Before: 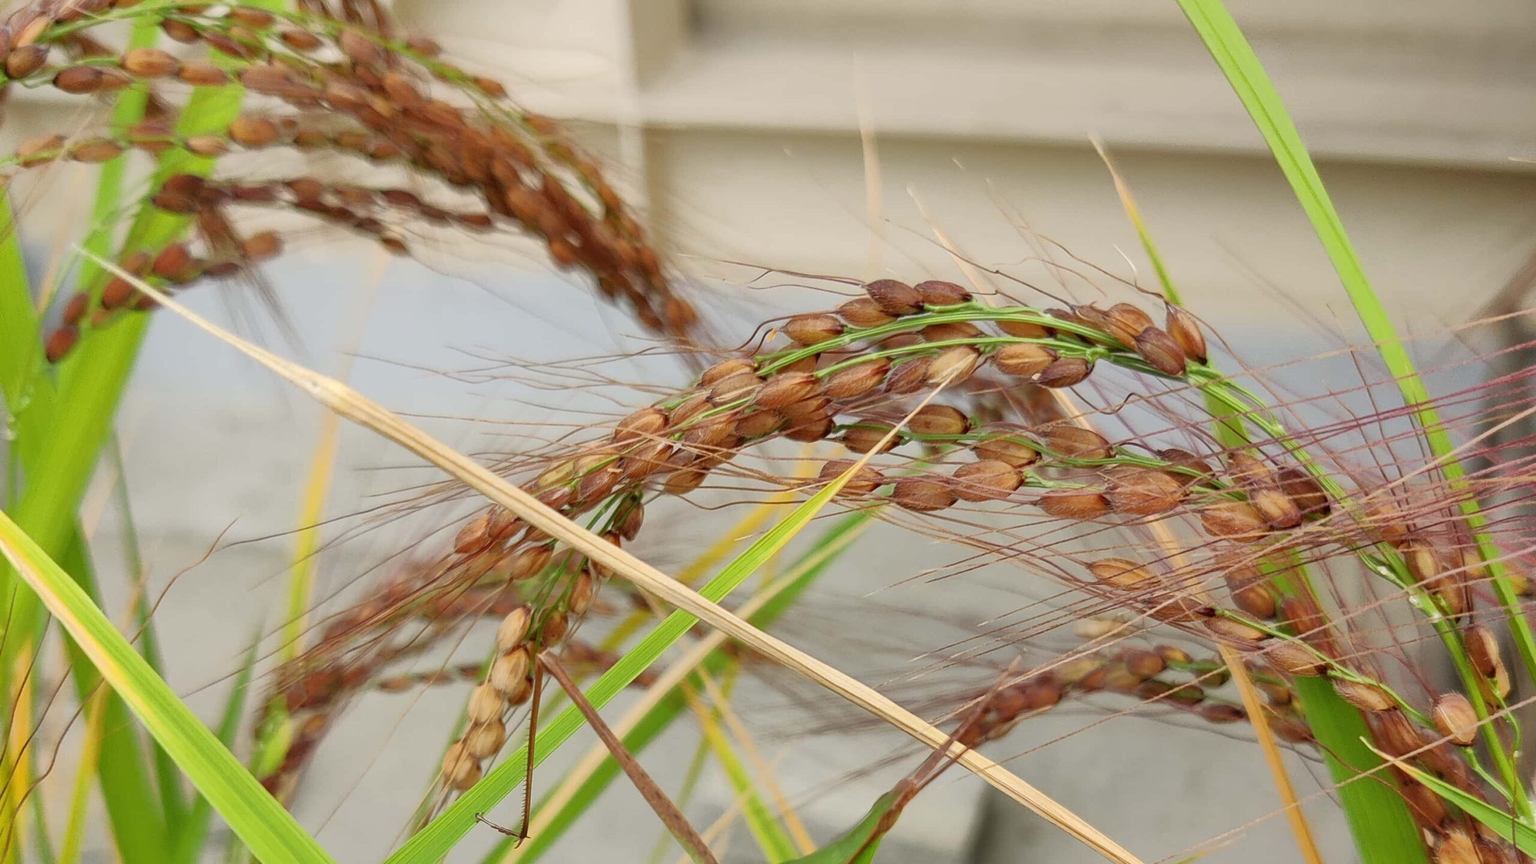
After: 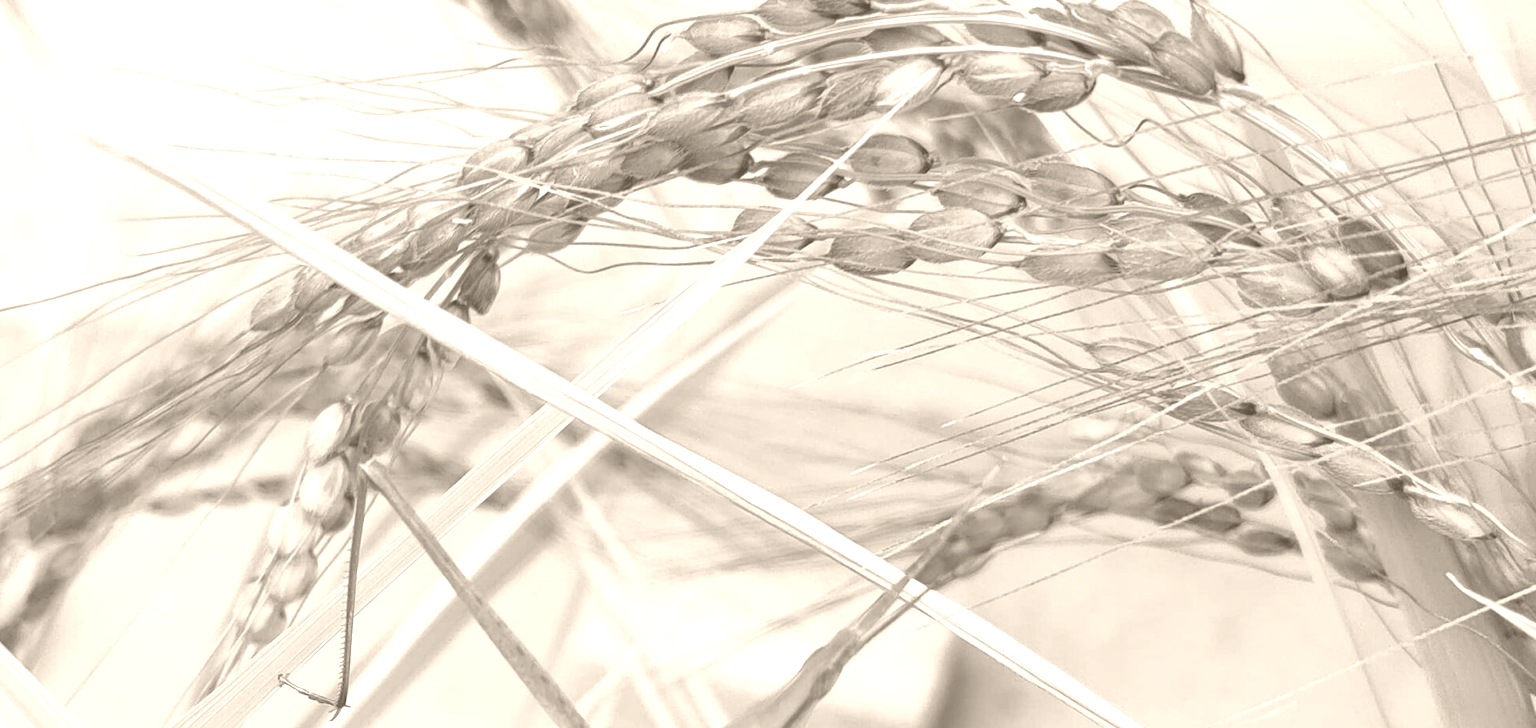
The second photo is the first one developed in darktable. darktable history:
colorize: hue 34.49°, saturation 35.33%, source mix 100%, version 1
crop and rotate: left 17.299%, top 35.115%, right 7.015%, bottom 1.024%
